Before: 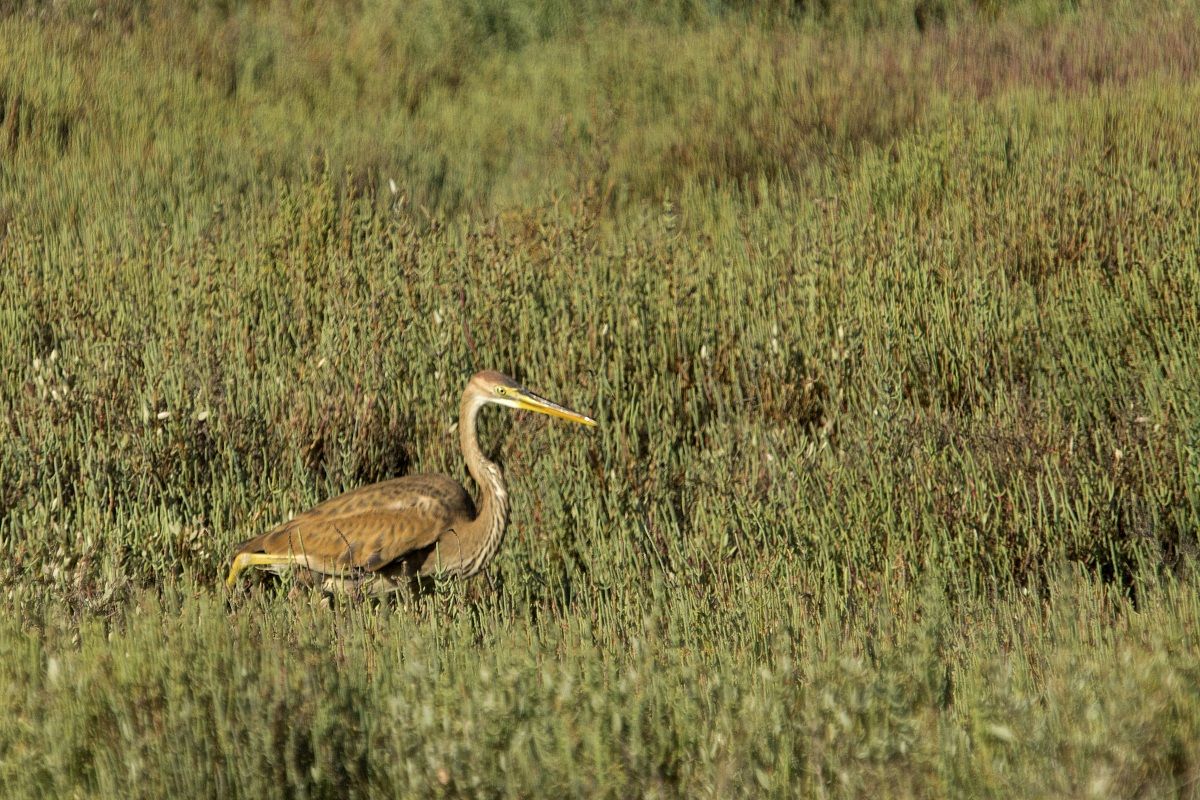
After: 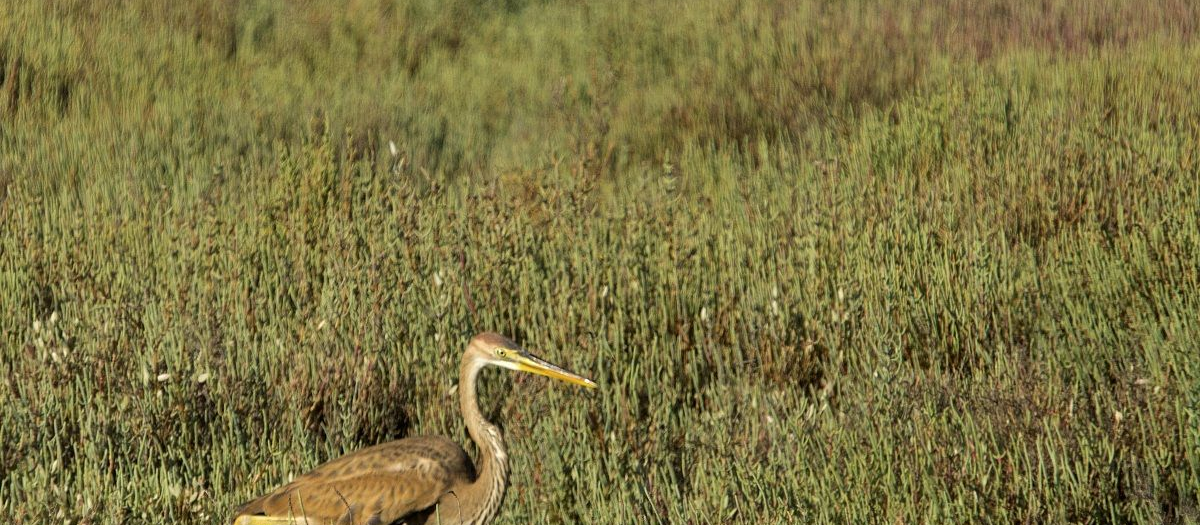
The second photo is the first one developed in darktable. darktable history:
crop and rotate: top 4.801%, bottom 29.518%
